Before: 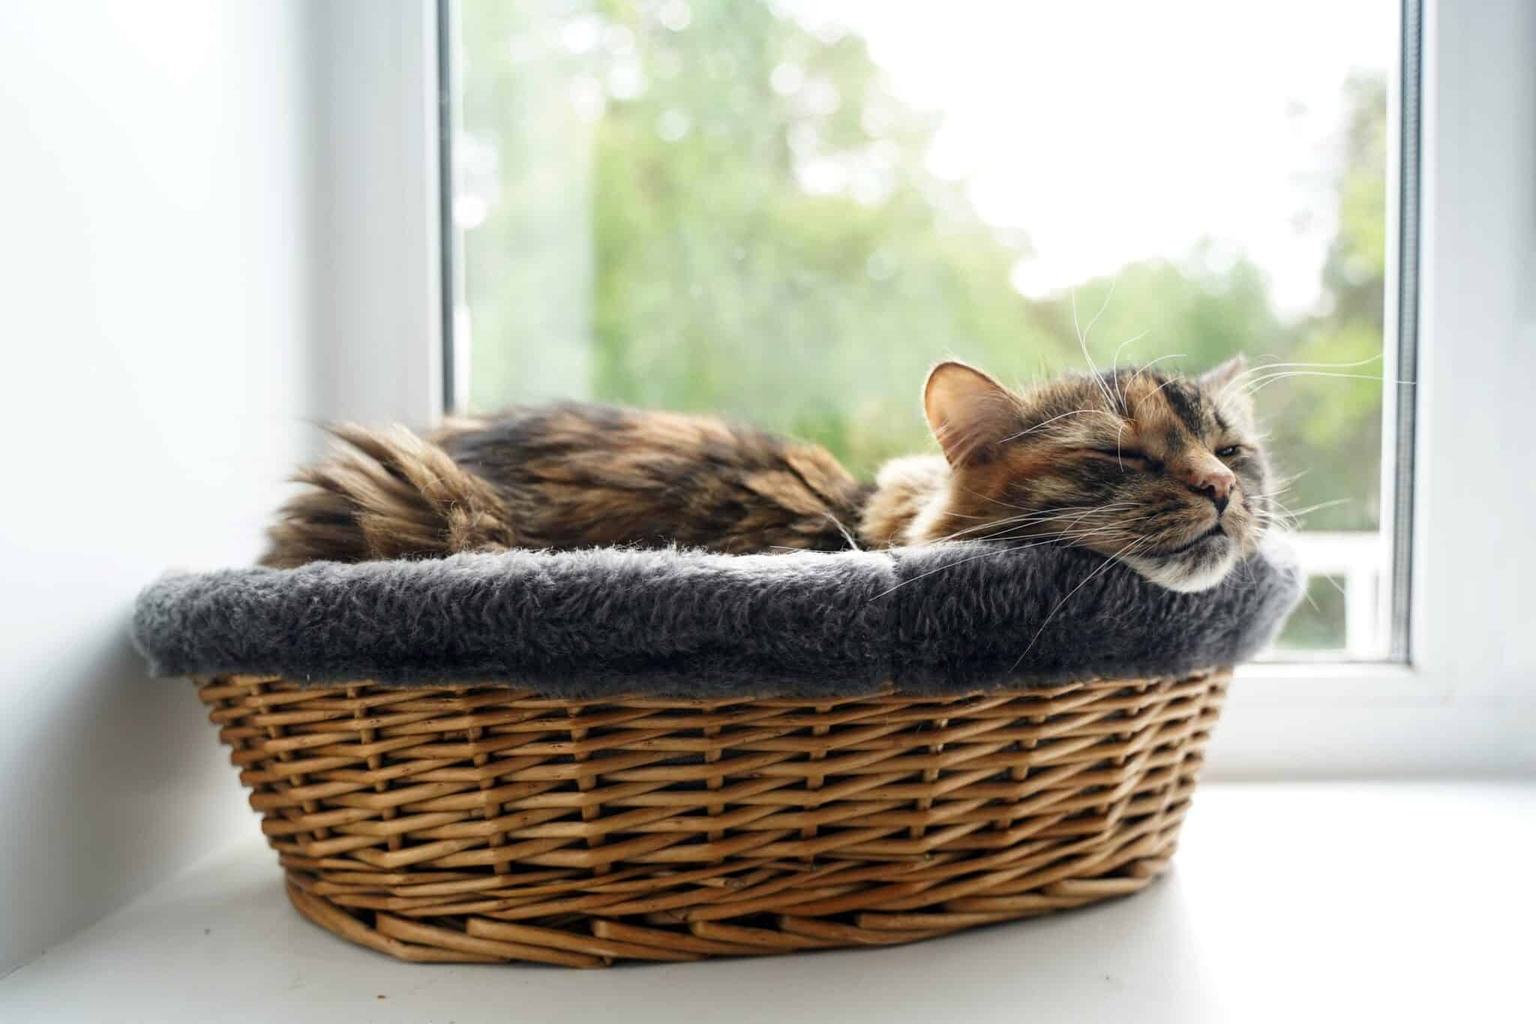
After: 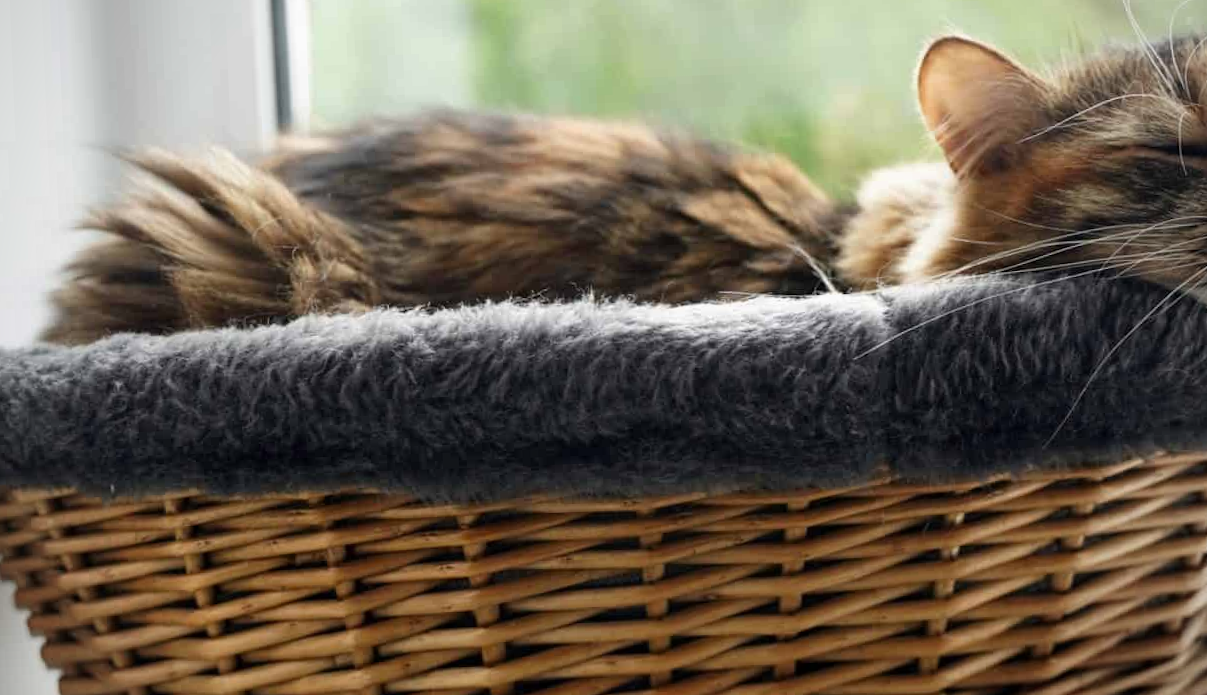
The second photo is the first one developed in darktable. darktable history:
exposure: exposure -0.048 EV, compensate highlight preservation false
rotate and perspective: rotation -2.12°, lens shift (vertical) 0.009, lens shift (horizontal) -0.008, automatic cropping original format, crop left 0.036, crop right 0.964, crop top 0.05, crop bottom 0.959
crop: left 13.312%, top 31.28%, right 24.627%, bottom 15.582%
vignetting: fall-off radius 60.92%
